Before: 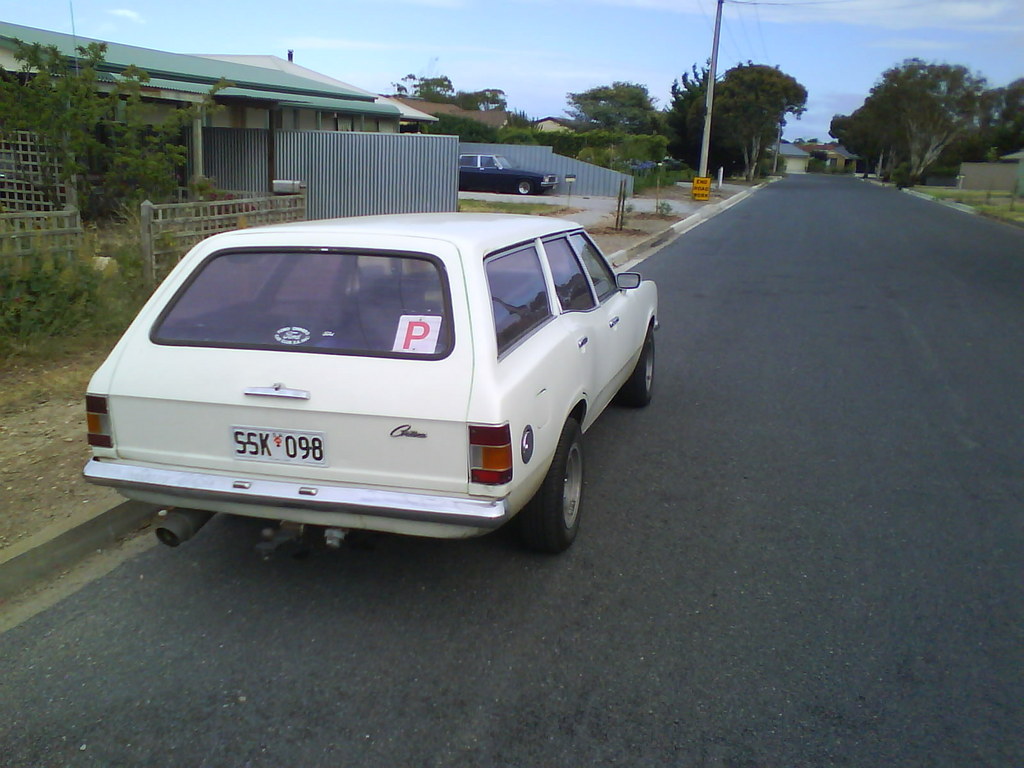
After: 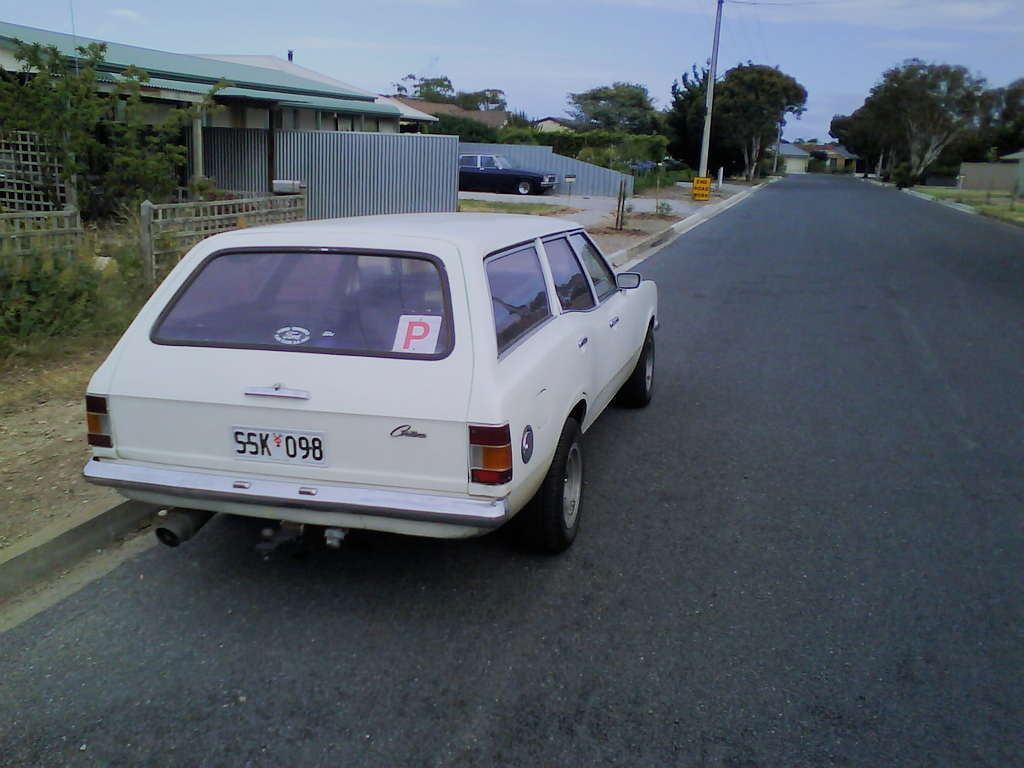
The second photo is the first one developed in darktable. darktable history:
filmic rgb: black relative exposure -7.15 EV, white relative exposure 5.36 EV, hardness 3.02
color calibration: illuminant as shot in camera, x 0.358, y 0.373, temperature 4628.91 K
